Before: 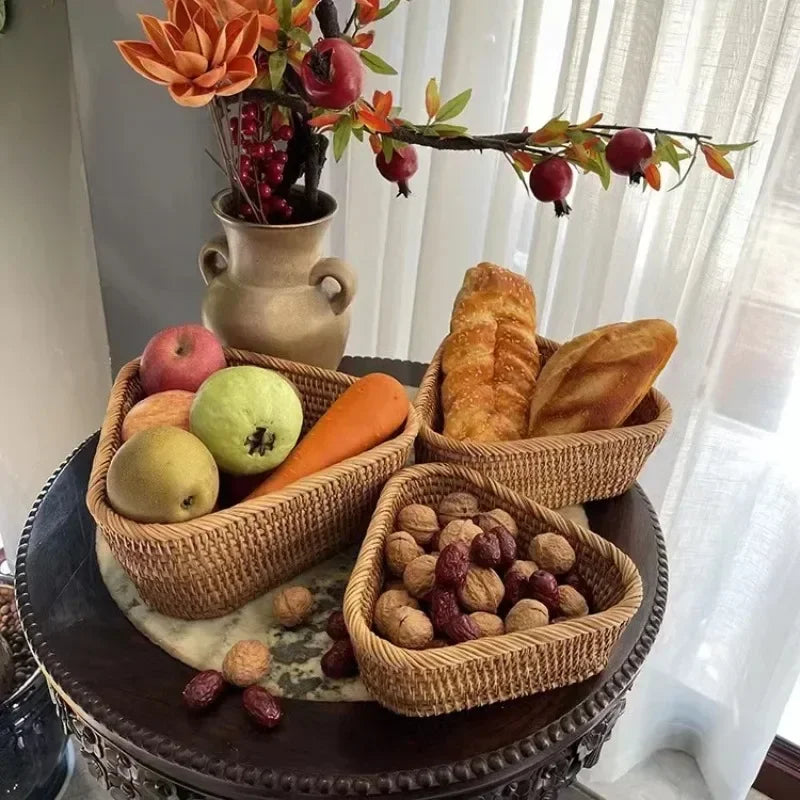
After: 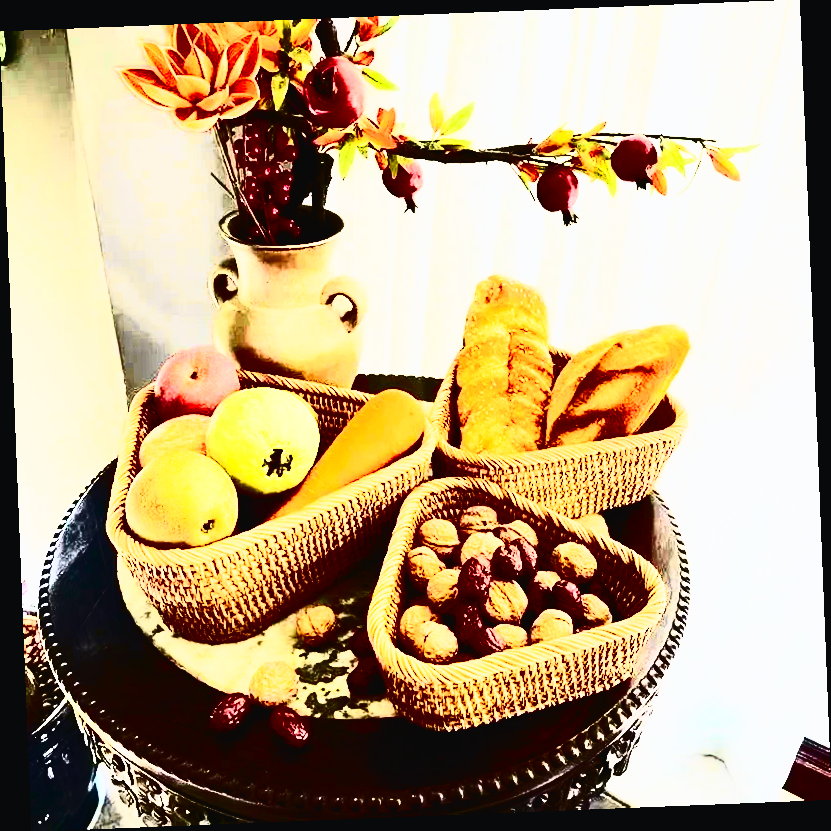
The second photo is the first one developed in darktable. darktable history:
exposure: exposure -0.151 EV, compensate highlight preservation false
tone curve: curves: ch0 [(0, 0.023) (0.132, 0.075) (0.251, 0.186) (0.441, 0.476) (0.662, 0.757) (0.849, 0.927) (1, 0.99)]; ch1 [(0, 0) (0.447, 0.411) (0.483, 0.469) (0.498, 0.496) (0.518, 0.514) (0.561, 0.59) (0.606, 0.659) (0.657, 0.725) (0.869, 0.916) (1, 1)]; ch2 [(0, 0) (0.307, 0.315) (0.425, 0.438) (0.483, 0.477) (0.503, 0.503) (0.526, 0.553) (0.552, 0.601) (0.615, 0.669) (0.703, 0.797) (0.985, 0.966)], color space Lab, independent channels
base curve: curves: ch0 [(0, 0) (0.007, 0.004) (0.027, 0.03) (0.046, 0.07) (0.207, 0.54) (0.442, 0.872) (0.673, 0.972) (1, 1)], preserve colors none
tone equalizer: on, module defaults
contrast brightness saturation: contrast 0.93, brightness 0.2
rotate and perspective: rotation -2.29°, automatic cropping off
